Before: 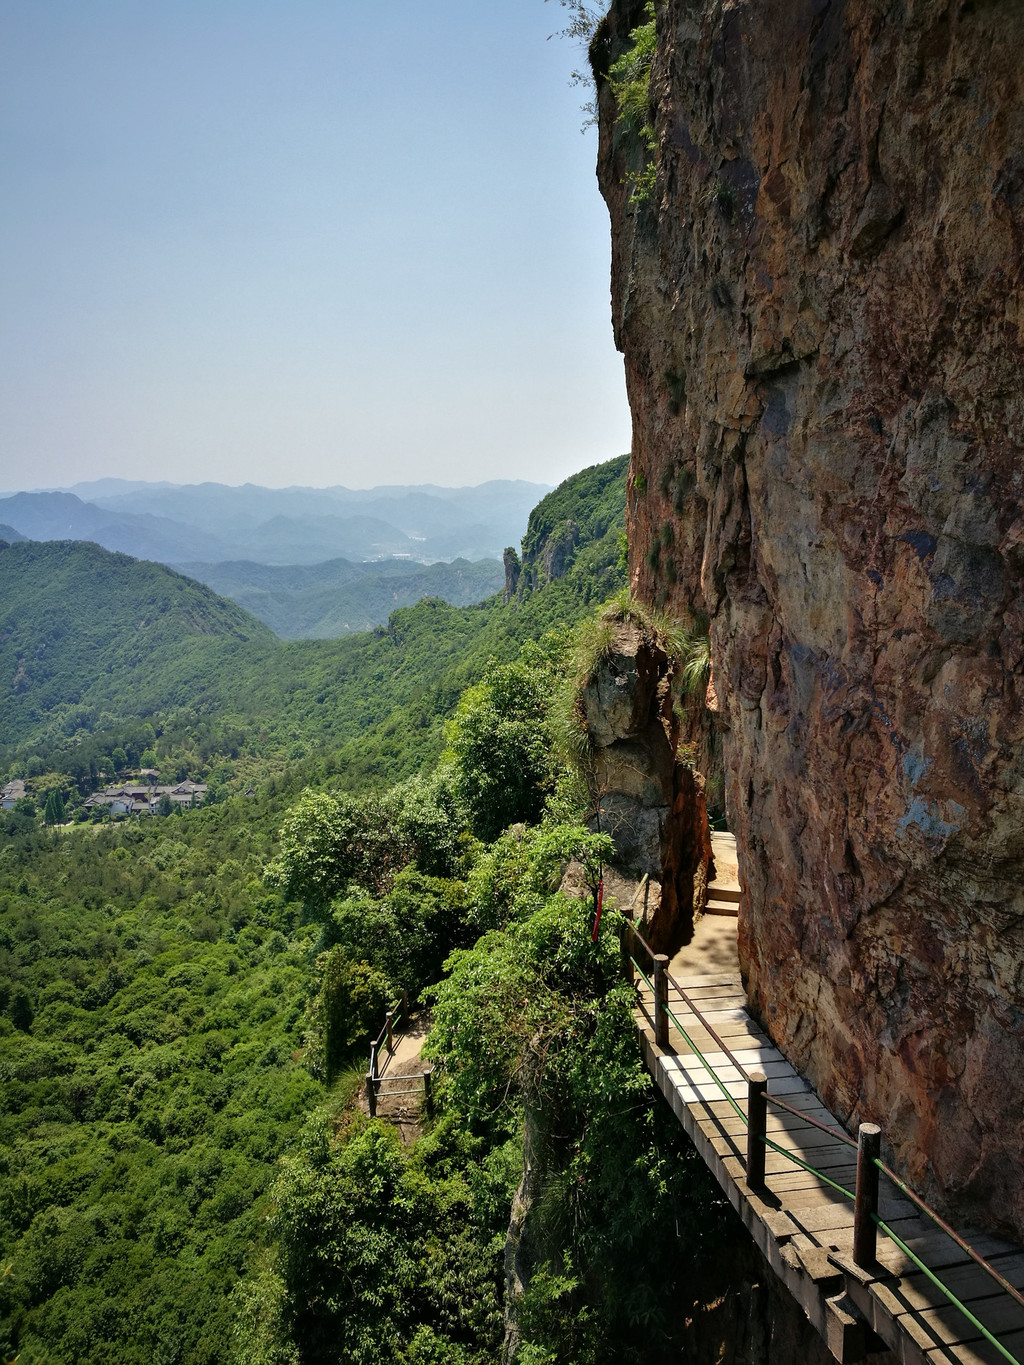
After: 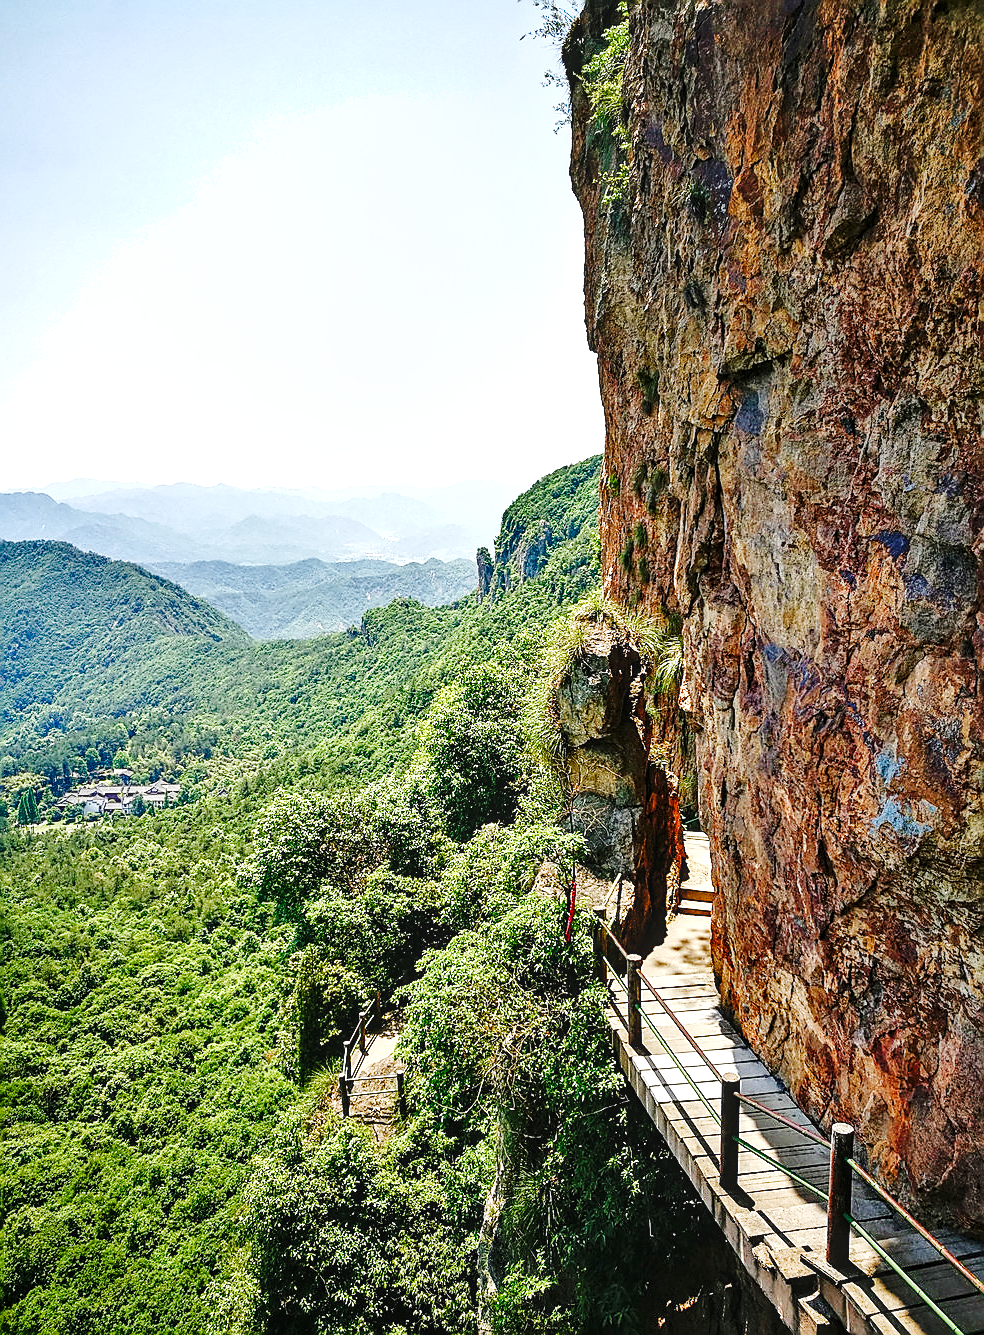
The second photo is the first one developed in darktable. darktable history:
local contrast: on, module defaults
crop and rotate: left 2.719%, right 1.143%, bottom 2.15%
base curve: curves: ch0 [(0, 0) (0.036, 0.025) (0.121, 0.166) (0.206, 0.329) (0.605, 0.79) (1, 1)], preserve colors none
sharpen: radius 1.412, amount 1.259, threshold 0.64
exposure: exposure 1 EV, compensate highlight preservation false
shadows and highlights: soften with gaussian
color balance rgb: perceptual saturation grading › global saturation 20%, perceptual saturation grading › highlights -50.308%, perceptual saturation grading › shadows 30.929%, global vibrance 20%
